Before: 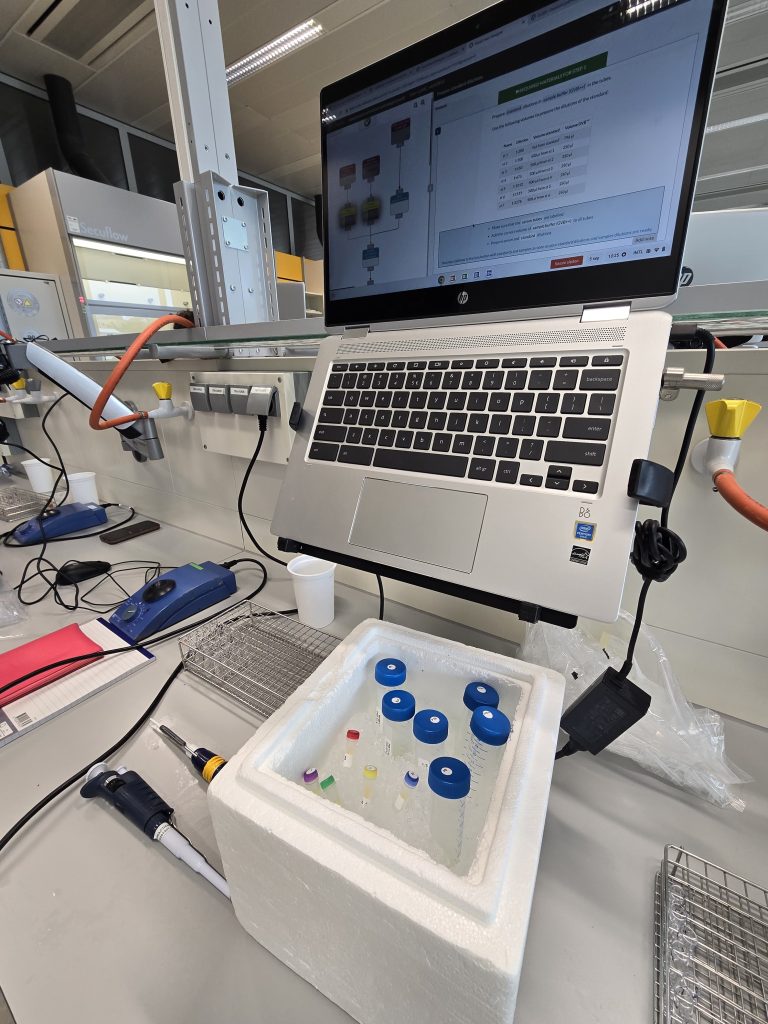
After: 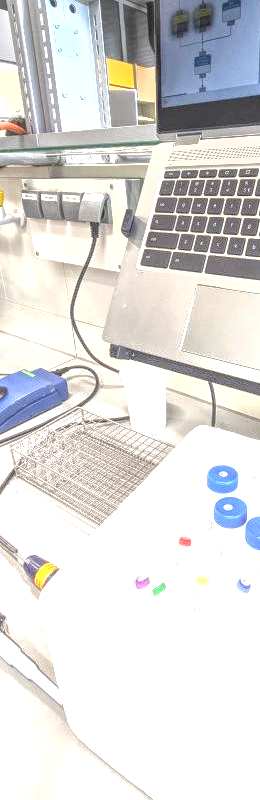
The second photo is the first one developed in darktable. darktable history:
exposure: black level correction 0.001, exposure 1.654 EV, compensate highlight preservation false
crop and rotate: left 21.879%, top 18.88%, right 44.236%, bottom 2.992%
local contrast: highlights 20%, shadows 24%, detail 201%, midtone range 0.2
